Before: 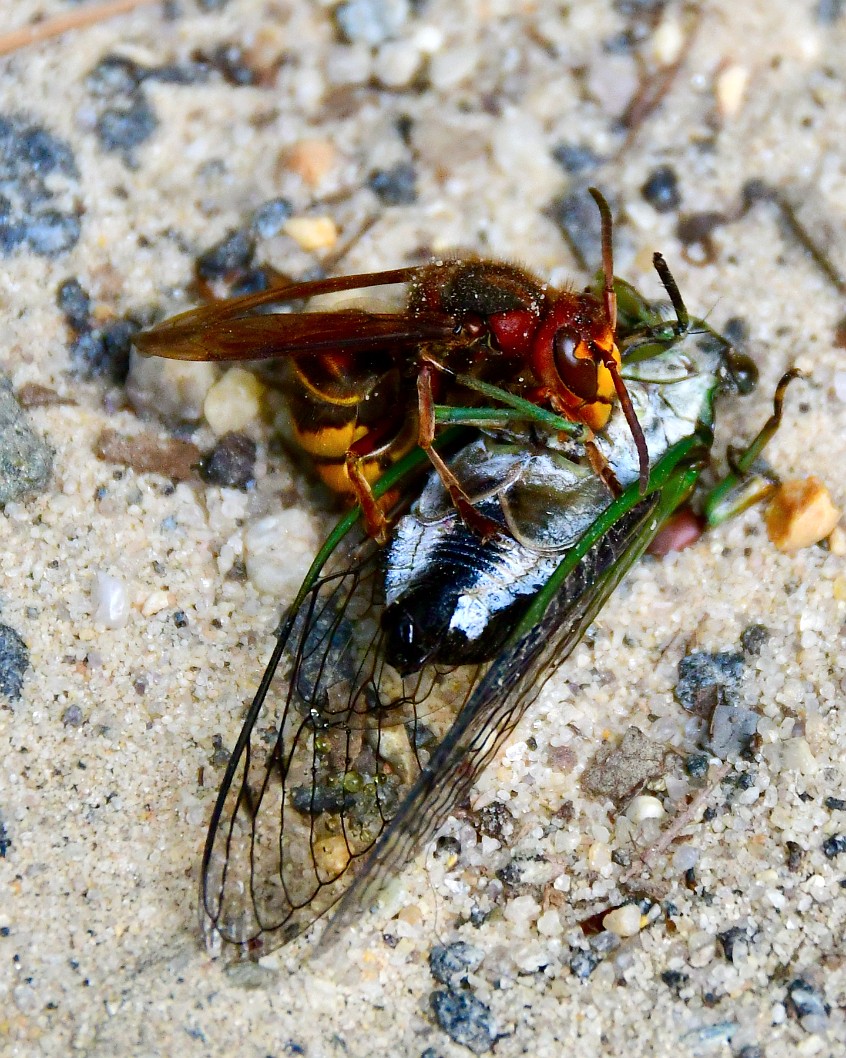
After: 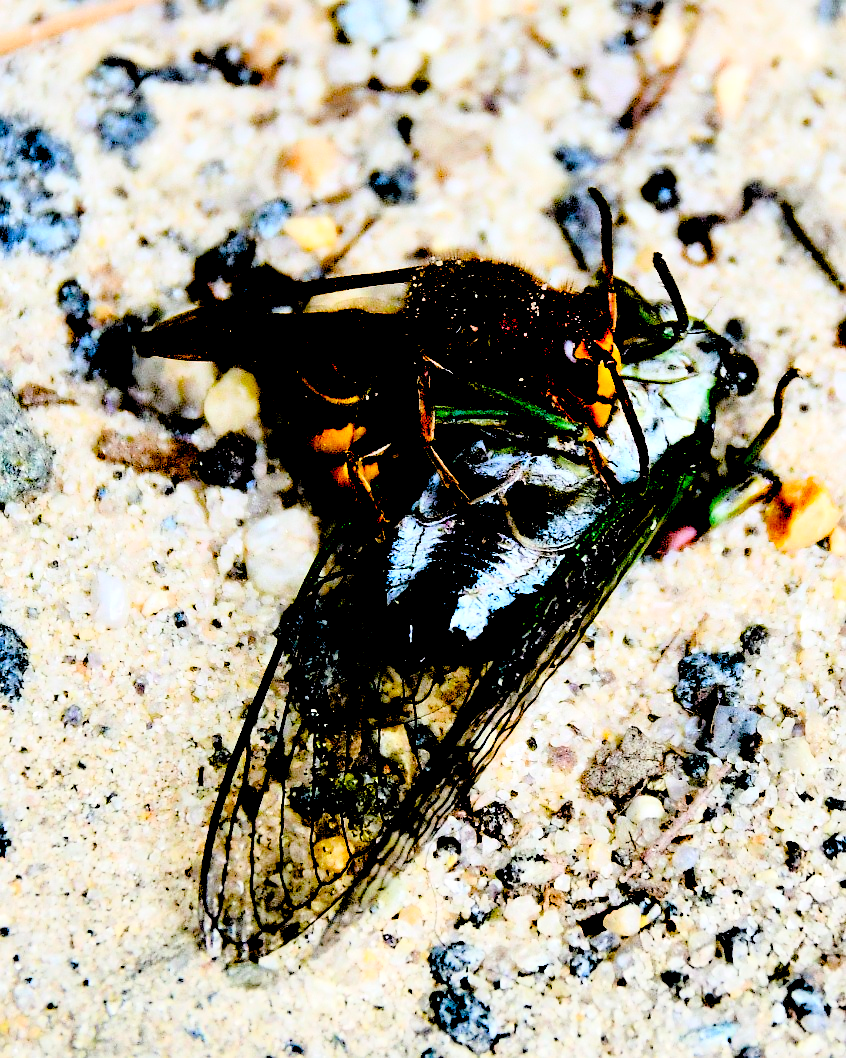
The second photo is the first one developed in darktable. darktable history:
contrast brightness saturation: saturation -0.05
exposure: black level correction 0.1, exposure -0.092 EV, compensate highlight preservation false
base curve: curves: ch0 [(0, 0) (0.028, 0.03) (0.121, 0.232) (0.46, 0.748) (0.859, 0.968) (1, 1)]
rgb levels: levels [[0.013, 0.434, 0.89], [0, 0.5, 1], [0, 0.5, 1]]
